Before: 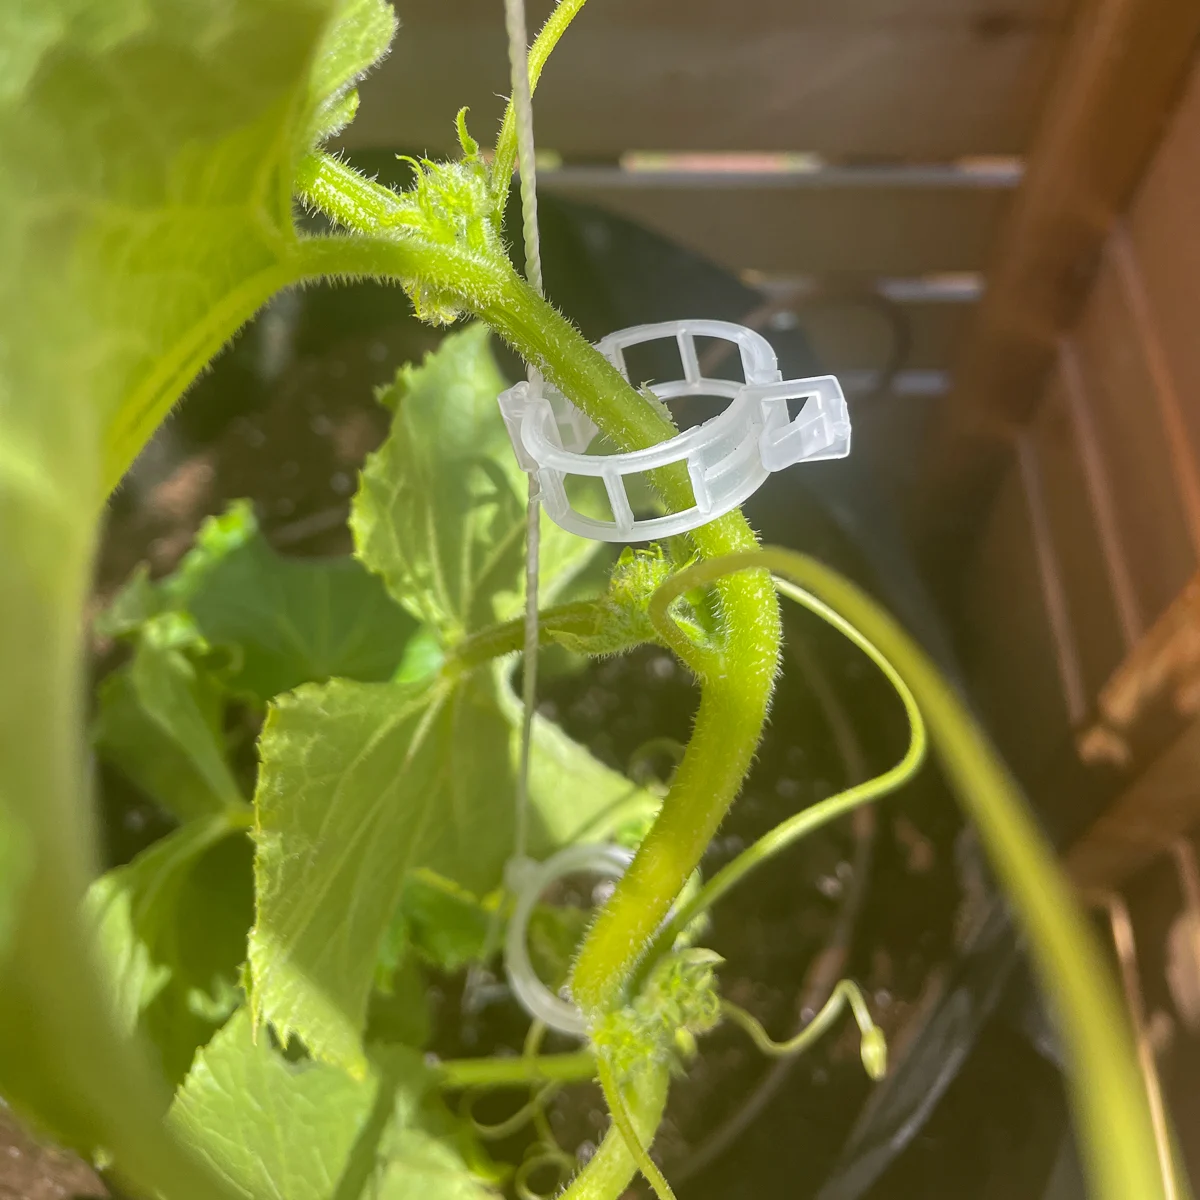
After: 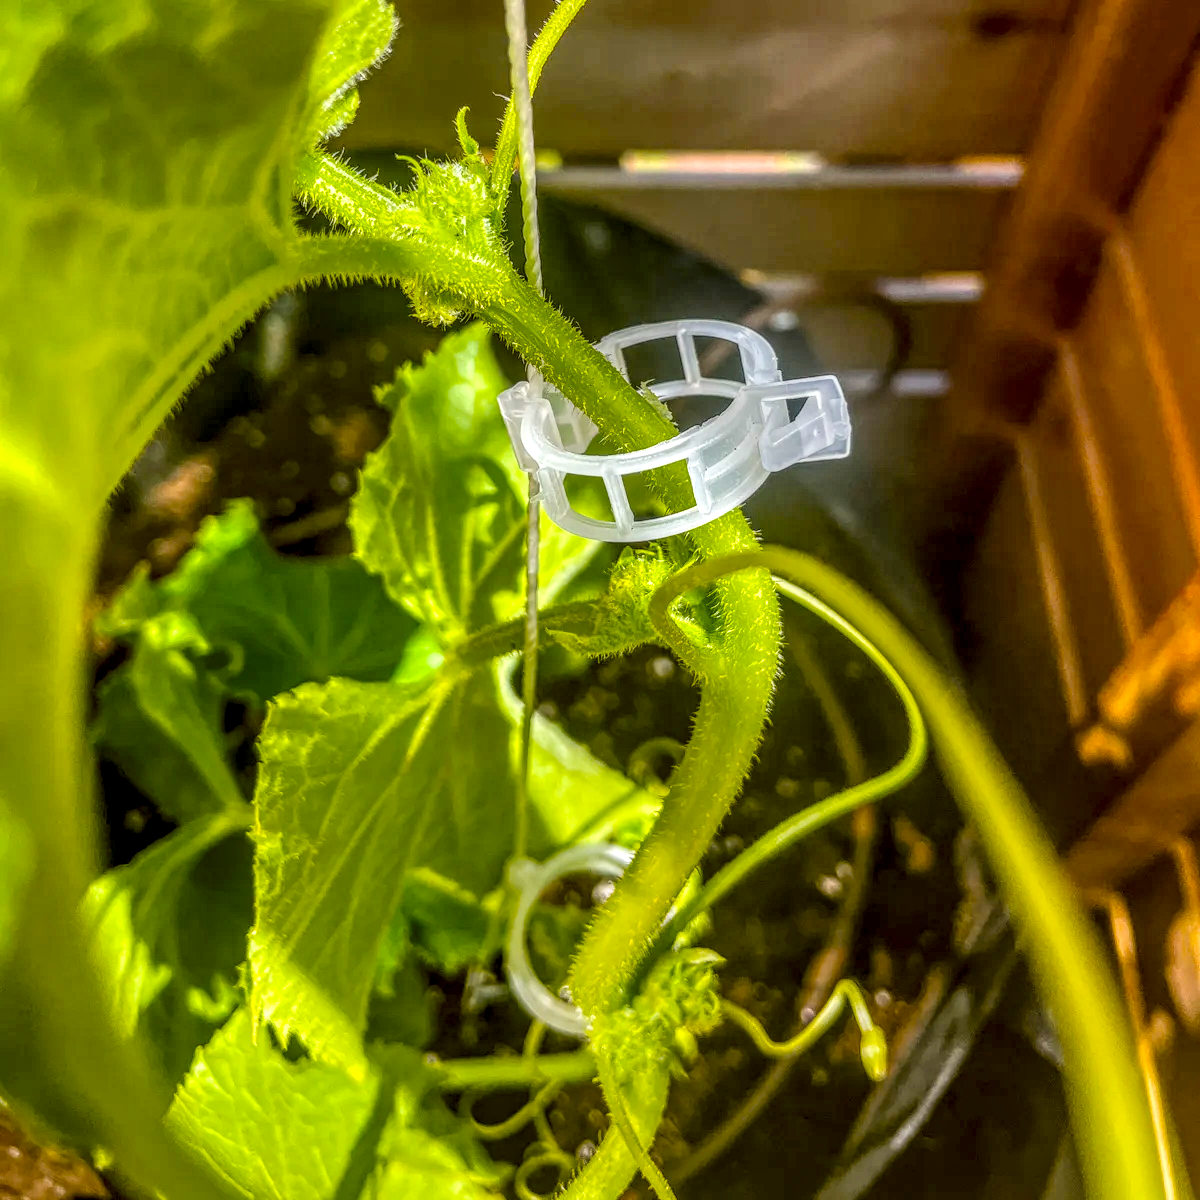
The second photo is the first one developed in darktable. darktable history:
color balance rgb: perceptual saturation grading › global saturation 40%, global vibrance 15%
filmic rgb: black relative exposure -7.75 EV, white relative exposure 4.4 EV, threshold 3 EV, hardness 3.76, latitude 38.11%, contrast 0.966, highlights saturation mix 10%, shadows ↔ highlights balance 4.59%, color science v4 (2020), enable highlight reconstruction true
white balance: emerald 1
local contrast: highlights 0%, shadows 0%, detail 300%, midtone range 0.3
